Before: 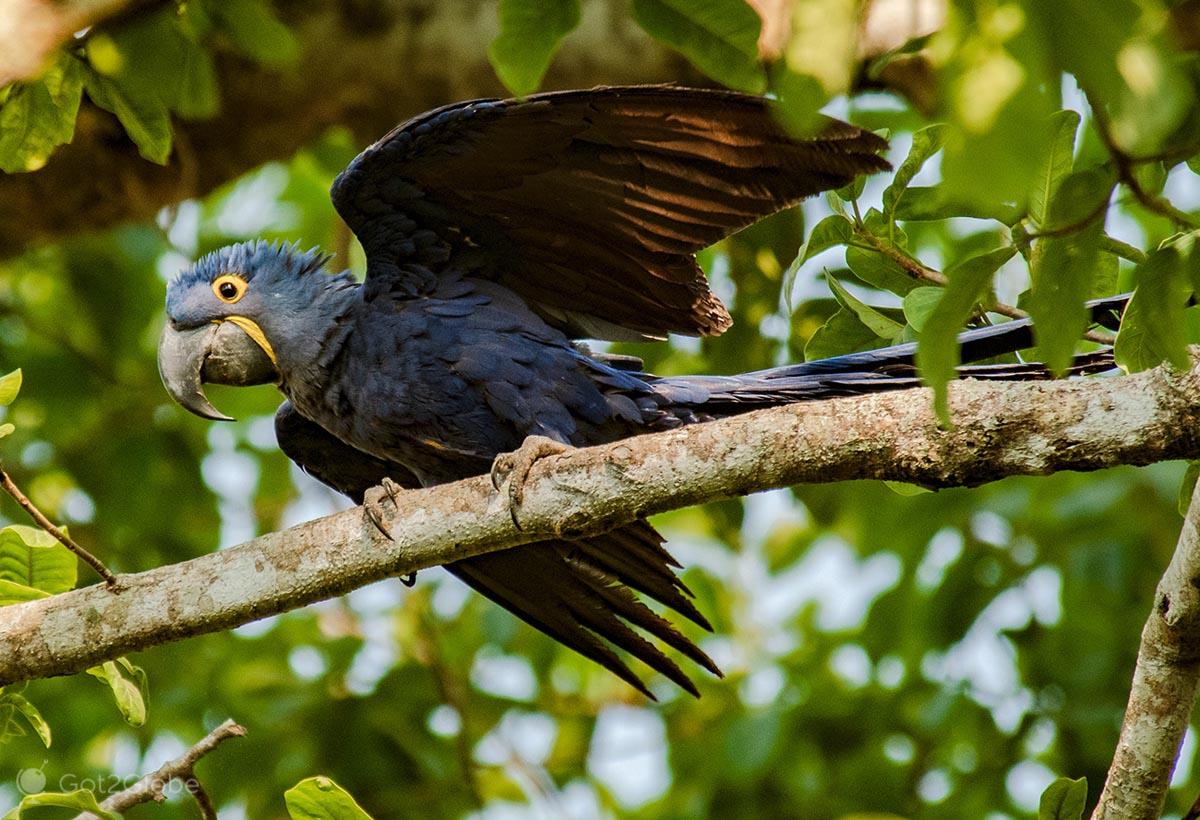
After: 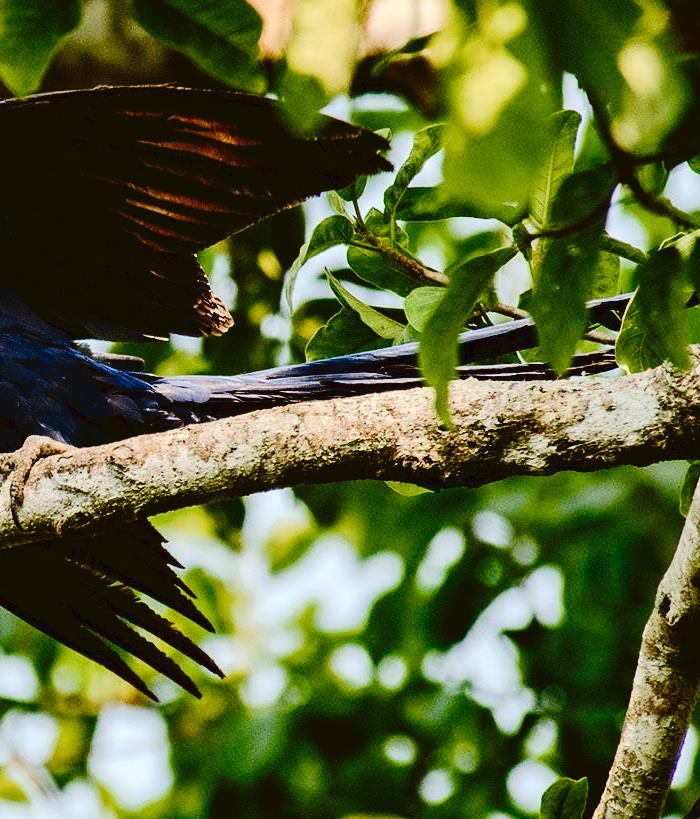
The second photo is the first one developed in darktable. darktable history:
tone curve: curves: ch0 [(0, 0) (0.003, 0.048) (0.011, 0.048) (0.025, 0.048) (0.044, 0.049) (0.069, 0.048) (0.1, 0.052) (0.136, 0.071) (0.177, 0.109) (0.224, 0.157) (0.277, 0.233) (0.335, 0.32) (0.399, 0.404) (0.468, 0.496) (0.543, 0.582) (0.623, 0.653) (0.709, 0.738) (0.801, 0.811) (0.898, 0.895) (1, 1)], preserve colors none
contrast brightness saturation: contrast 0.293
crop: left 41.62%
tone equalizer: edges refinement/feathering 500, mask exposure compensation -1.57 EV, preserve details no
